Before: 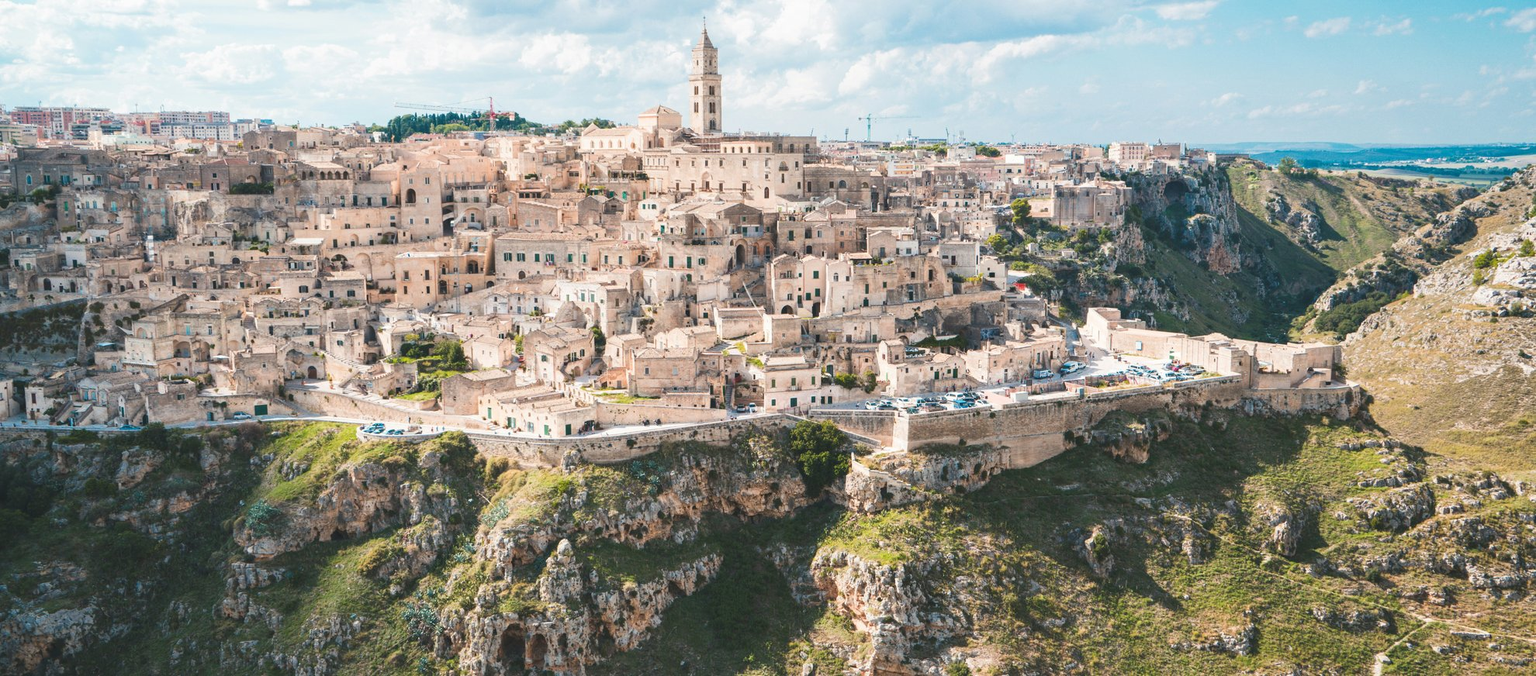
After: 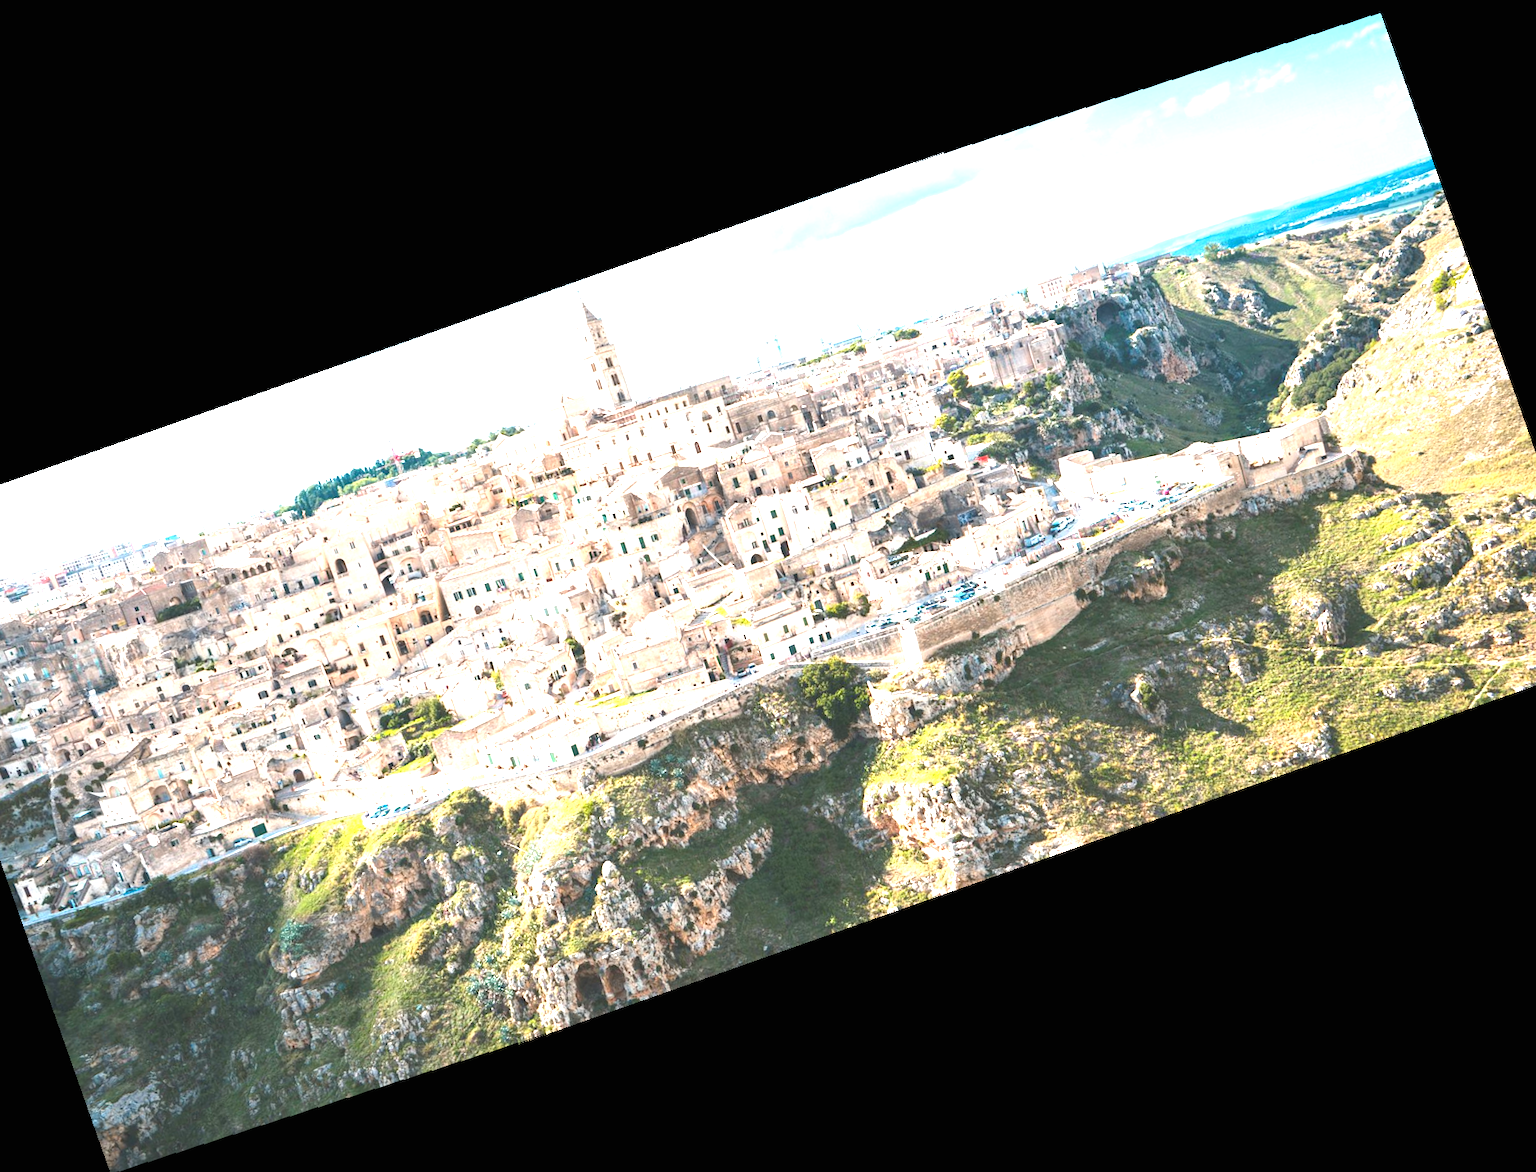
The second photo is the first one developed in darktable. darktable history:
rotate and perspective: rotation 1.57°, crop left 0.018, crop right 0.982, crop top 0.039, crop bottom 0.961
exposure: black level correction 0, exposure 1.3 EV, compensate exposure bias true, compensate highlight preservation false
crop and rotate: angle 19.43°, left 6.812%, right 4.125%, bottom 1.087%
